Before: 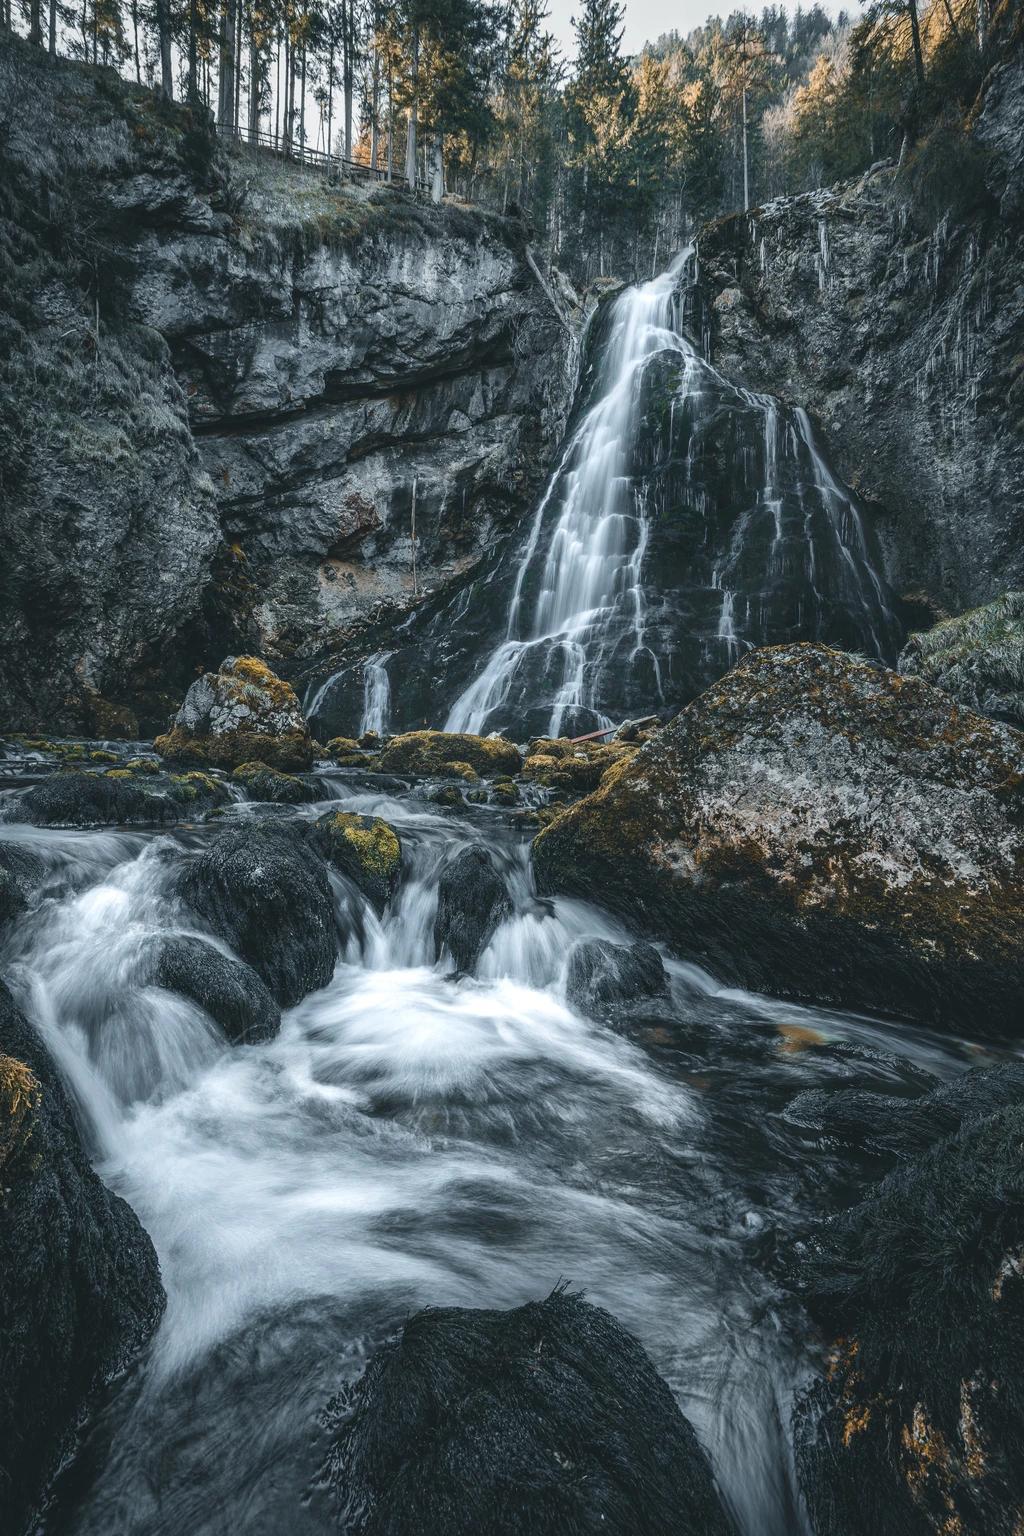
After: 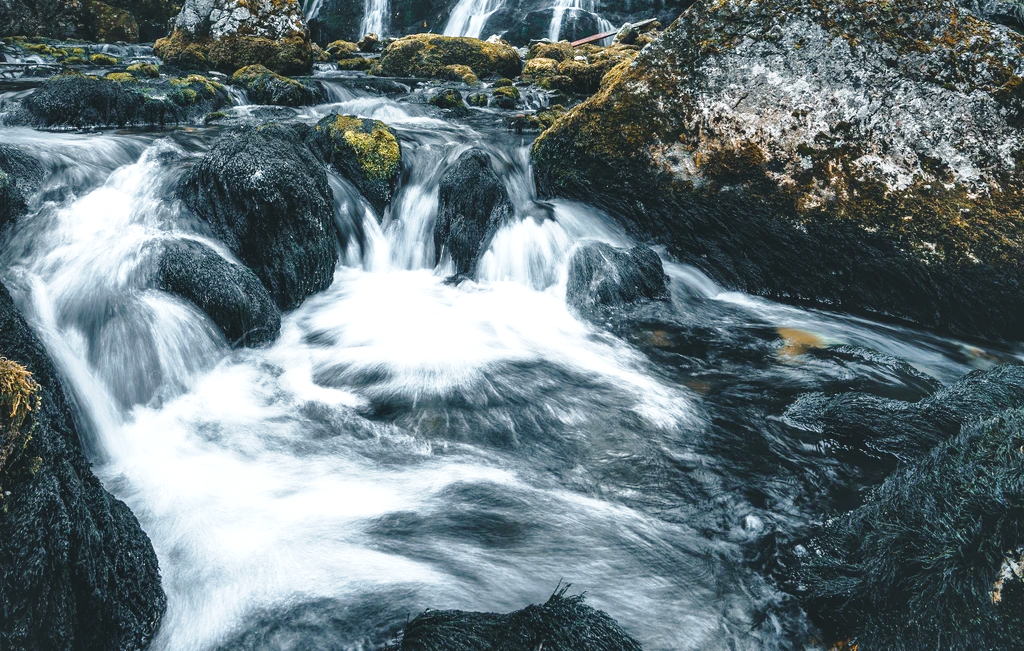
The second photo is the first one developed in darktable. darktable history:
crop: top 45.397%, bottom 12.217%
tone equalizer: -8 EV 0 EV, -7 EV -0.001 EV, -6 EV 0.005 EV, -5 EV -0.032 EV, -4 EV -0.129 EV, -3 EV -0.185 EV, -2 EV 0.265 EV, -1 EV 0.722 EV, +0 EV 0.514 EV, edges refinement/feathering 500, mask exposure compensation -1.57 EV, preserve details no
shadows and highlights: low approximation 0.01, soften with gaussian
base curve: curves: ch0 [(0, 0) (0.028, 0.03) (0.121, 0.232) (0.46, 0.748) (0.859, 0.968) (1, 1)], preserve colors none
